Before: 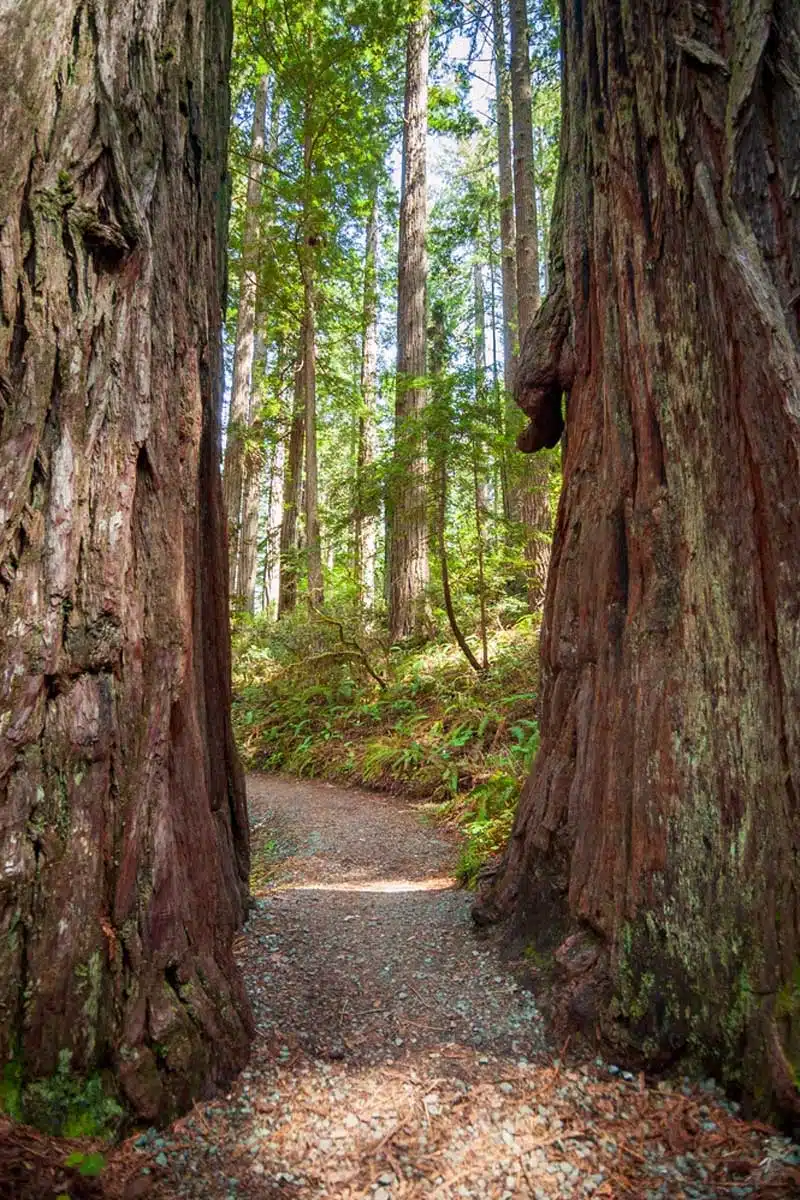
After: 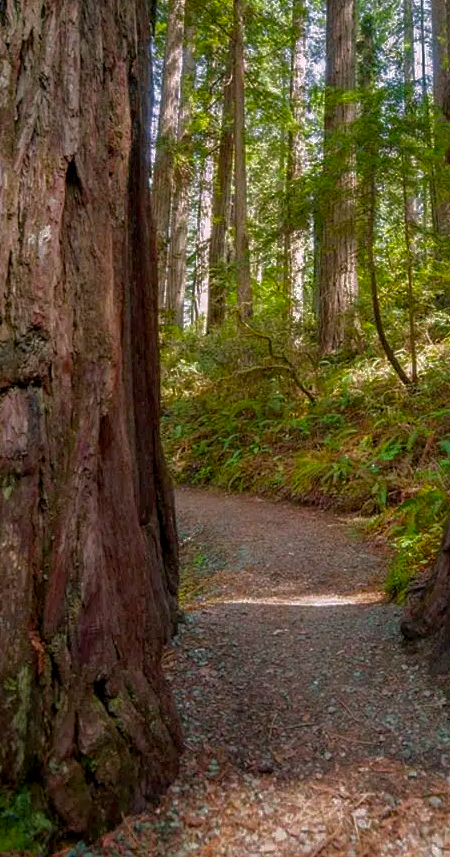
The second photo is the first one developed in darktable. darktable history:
crop: left 8.966%, top 23.852%, right 34.699%, bottom 4.703%
color balance rgb: shadows lift › chroma 2%, shadows lift › hue 217.2°, power › chroma 0.25%, power › hue 60°, highlights gain › chroma 1.5%, highlights gain › hue 309.6°, global offset › luminance -0.25%, perceptual saturation grading › global saturation 15%, global vibrance 15%
base curve: curves: ch0 [(0, 0) (0.826, 0.587) (1, 1)]
